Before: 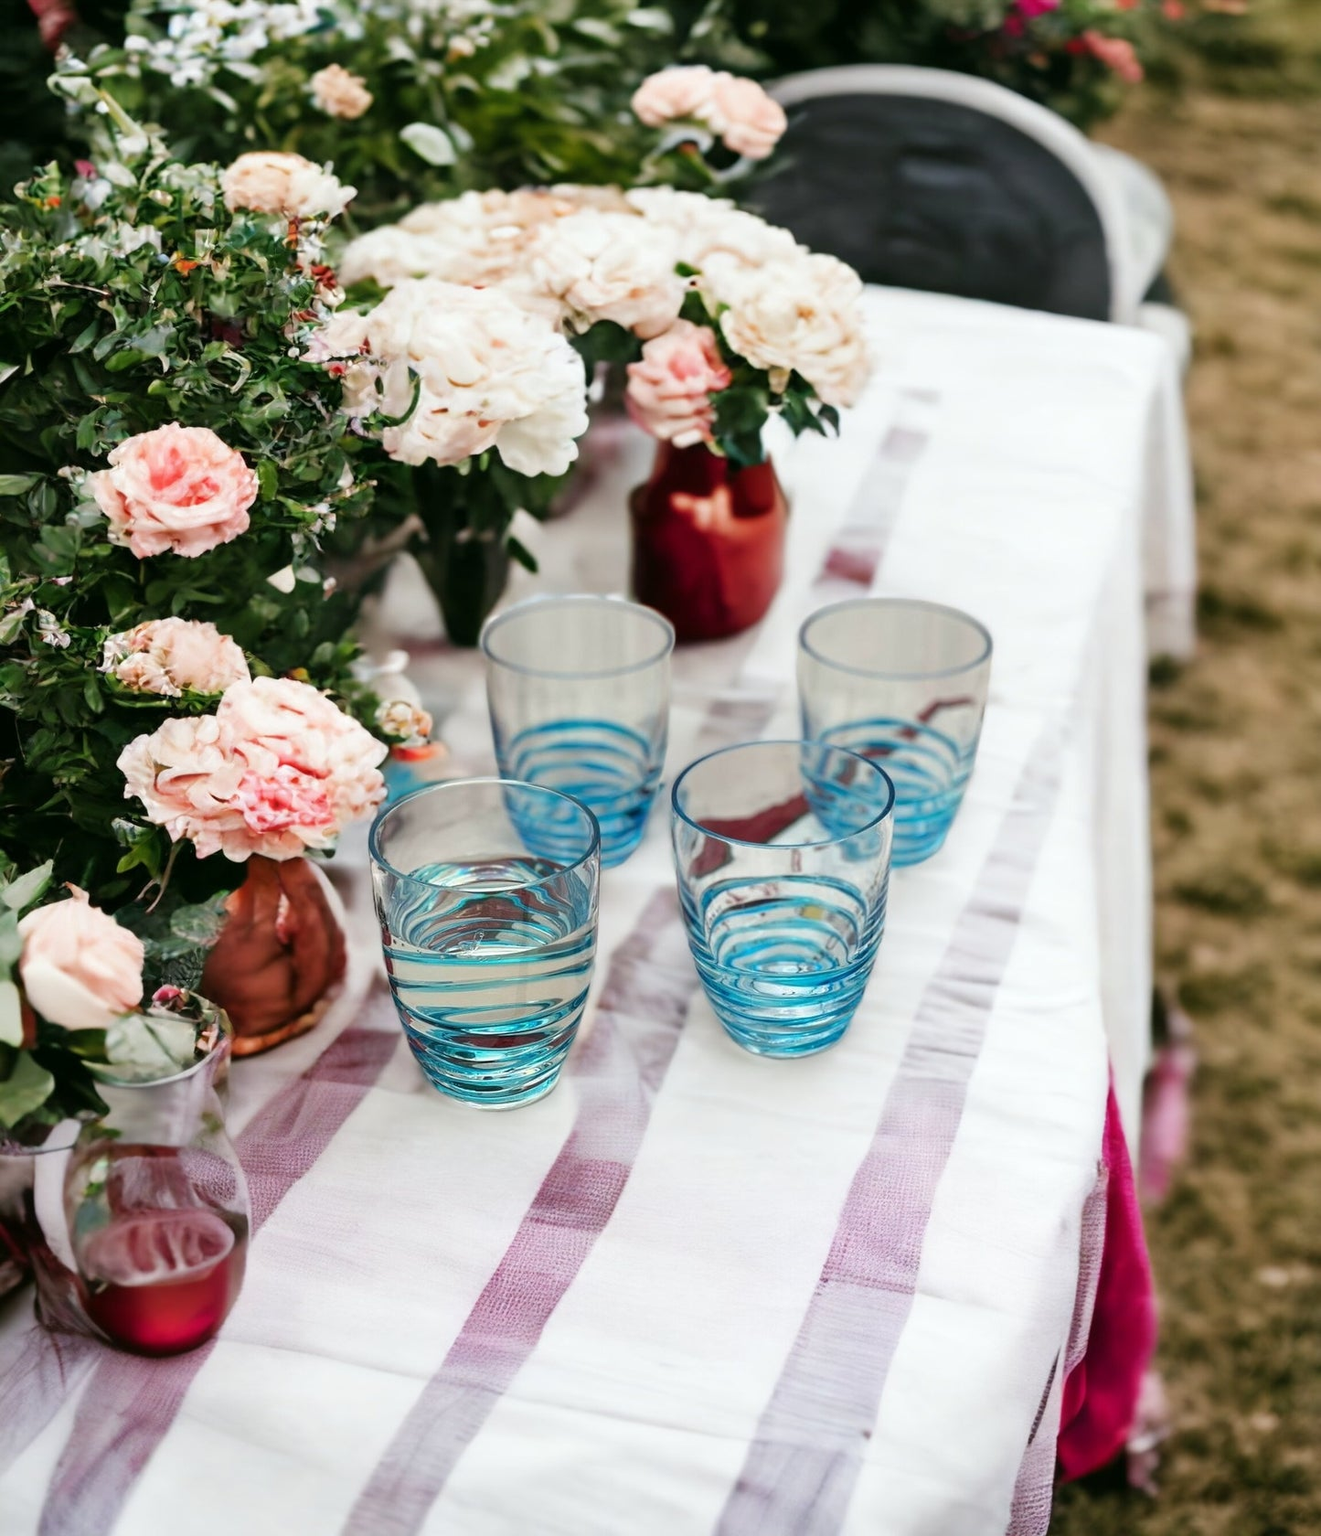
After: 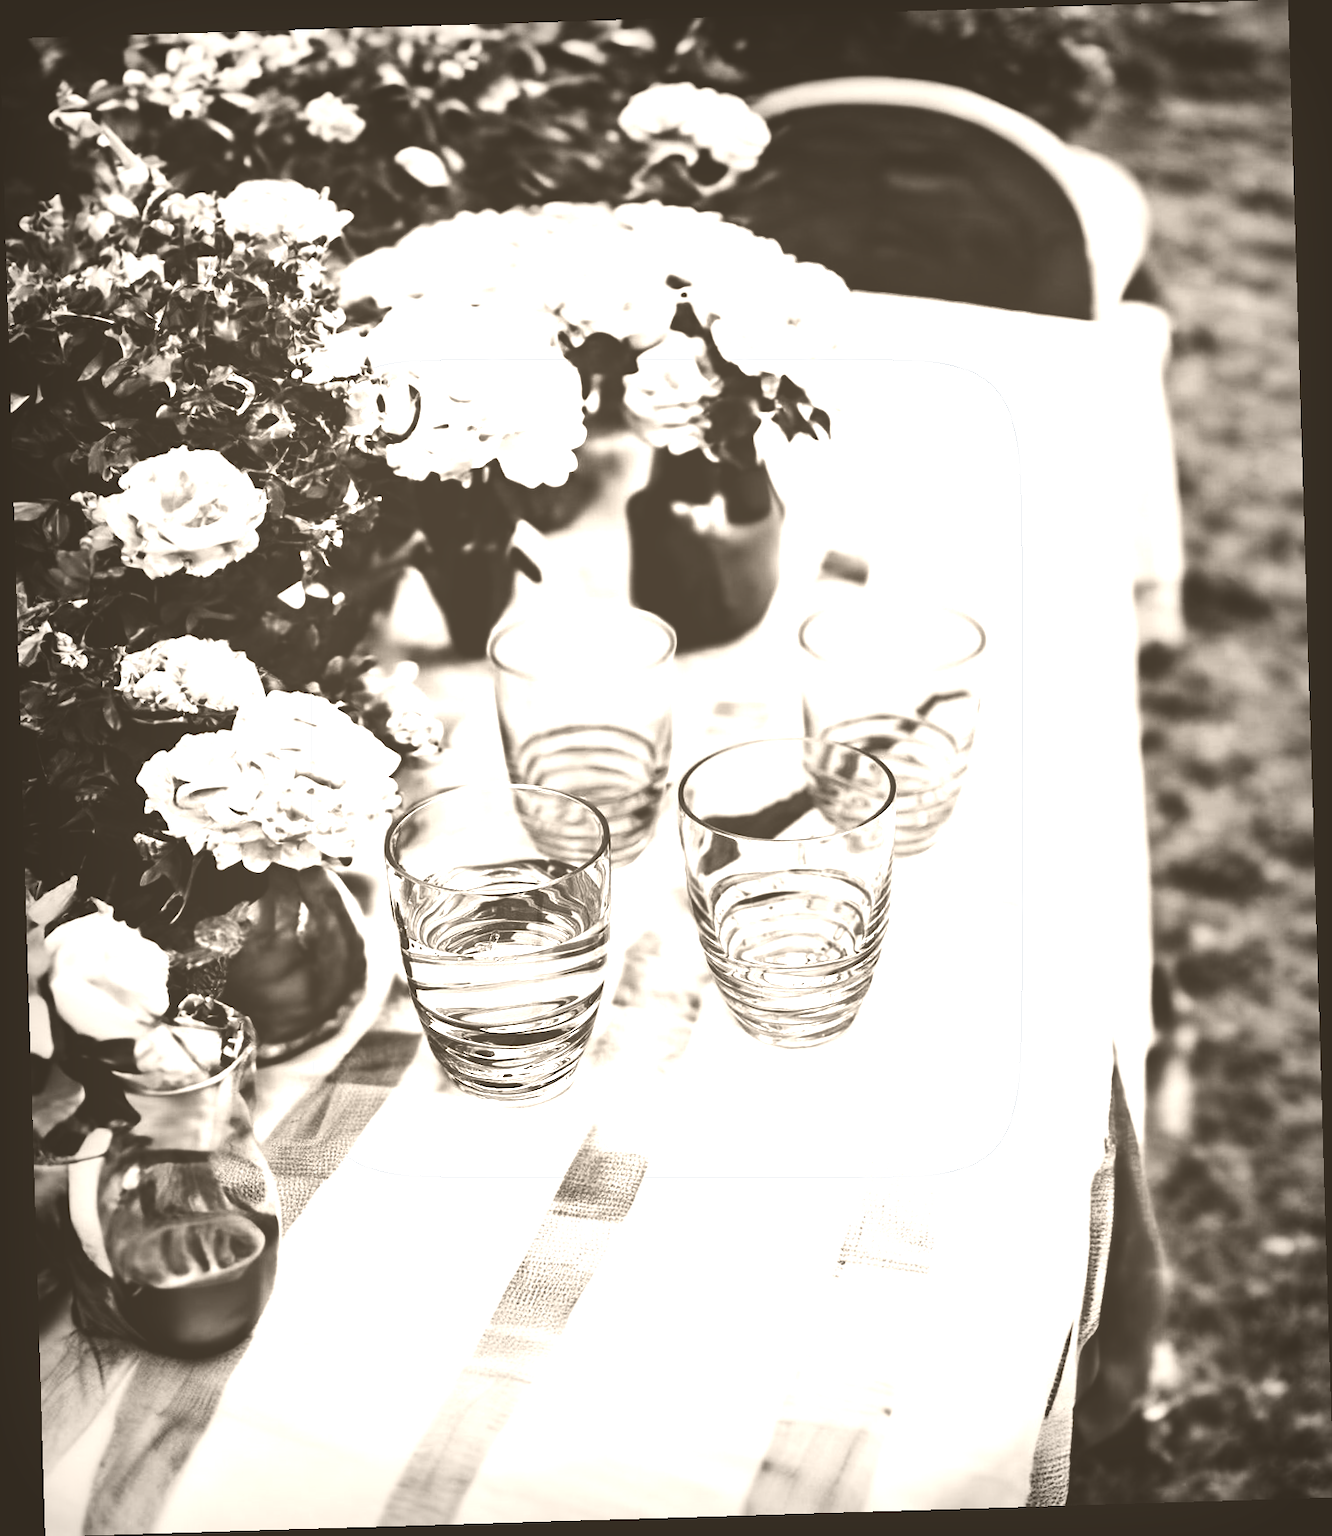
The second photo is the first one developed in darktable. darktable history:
rotate and perspective: rotation -1.75°, automatic cropping off
vignetting: fall-off start 53.2%, brightness -0.594, saturation 0, automatic ratio true, width/height ratio 1.313, shape 0.22, unbound false
contrast brightness saturation: contrast 0.24, brightness -0.24, saturation 0.14
tone equalizer: -8 EV -0.417 EV, -7 EV -0.389 EV, -6 EV -0.333 EV, -5 EV -0.222 EV, -3 EV 0.222 EV, -2 EV 0.333 EV, -1 EV 0.389 EV, +0 EV 0.417 EV, edges refinement/feathering 500, mask exposure compensation -1.57 EV, preserve details no
colorize: hue 34.49°, saturation 35.33%, source mix 100%, version 1
white balance: red 0.983, blue 1.036
contrast equalizer: octaves 7, y [[0.6 ×6], [0.55 ×6], [0 ×6], [0 ×6], [0 ×6]], mix 0.3
